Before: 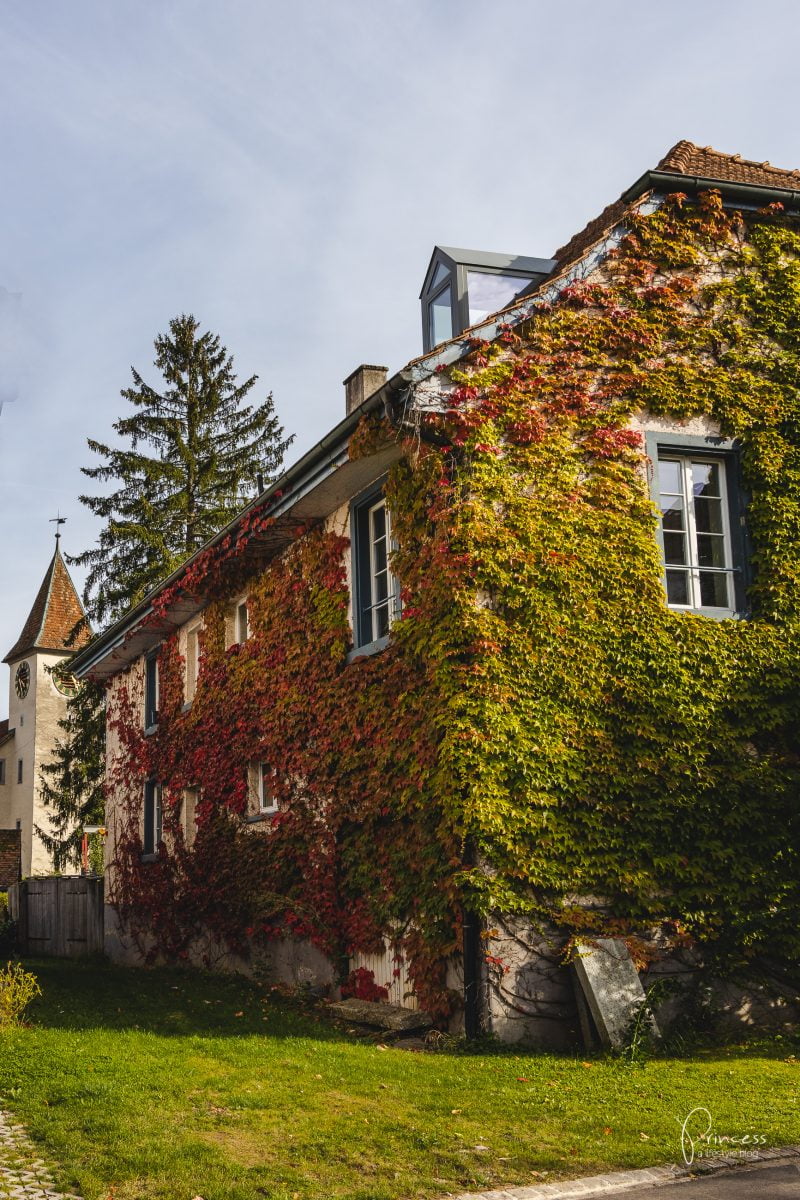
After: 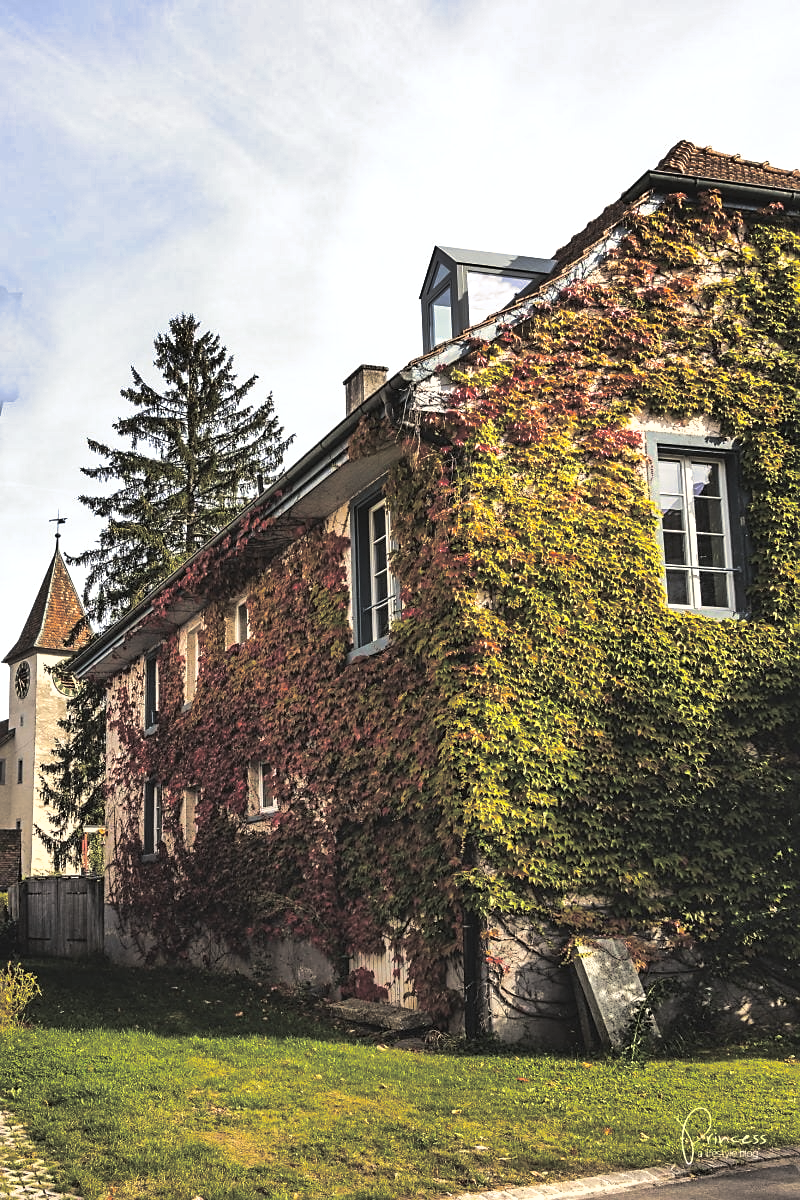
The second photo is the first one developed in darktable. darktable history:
split-toning: shadows › hue 43.2°, shadows › saturation 0, highlights › hue 50.4°, highlights › saturation 1
shadows and highlights: low approximation 0.01, soften with gaussian
sharpen: radius 1.864, amount 0.398, threshold 1.271
exposure: black level correction 0, exposure 0.6 EV, compensate highlight preservation false
